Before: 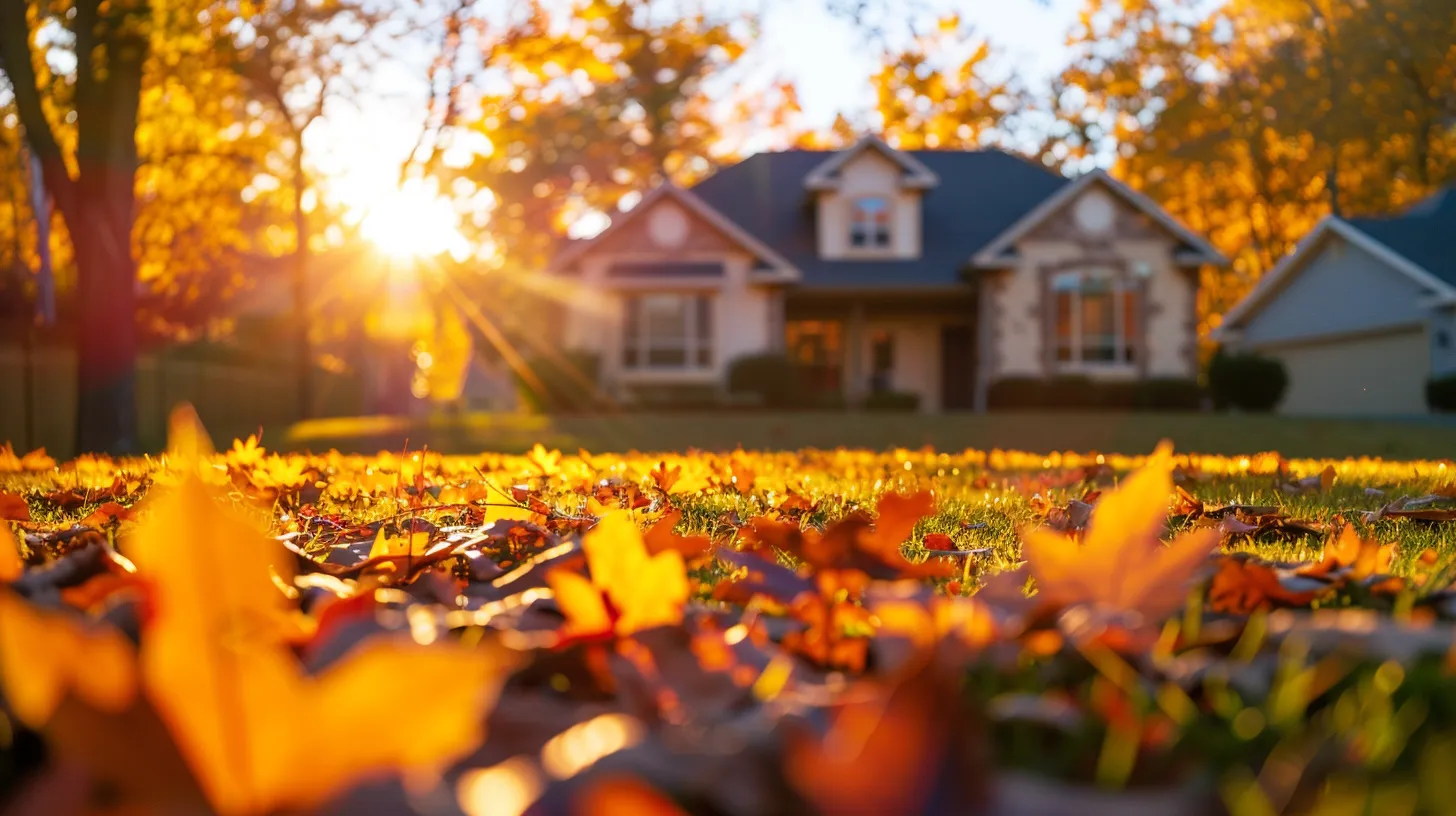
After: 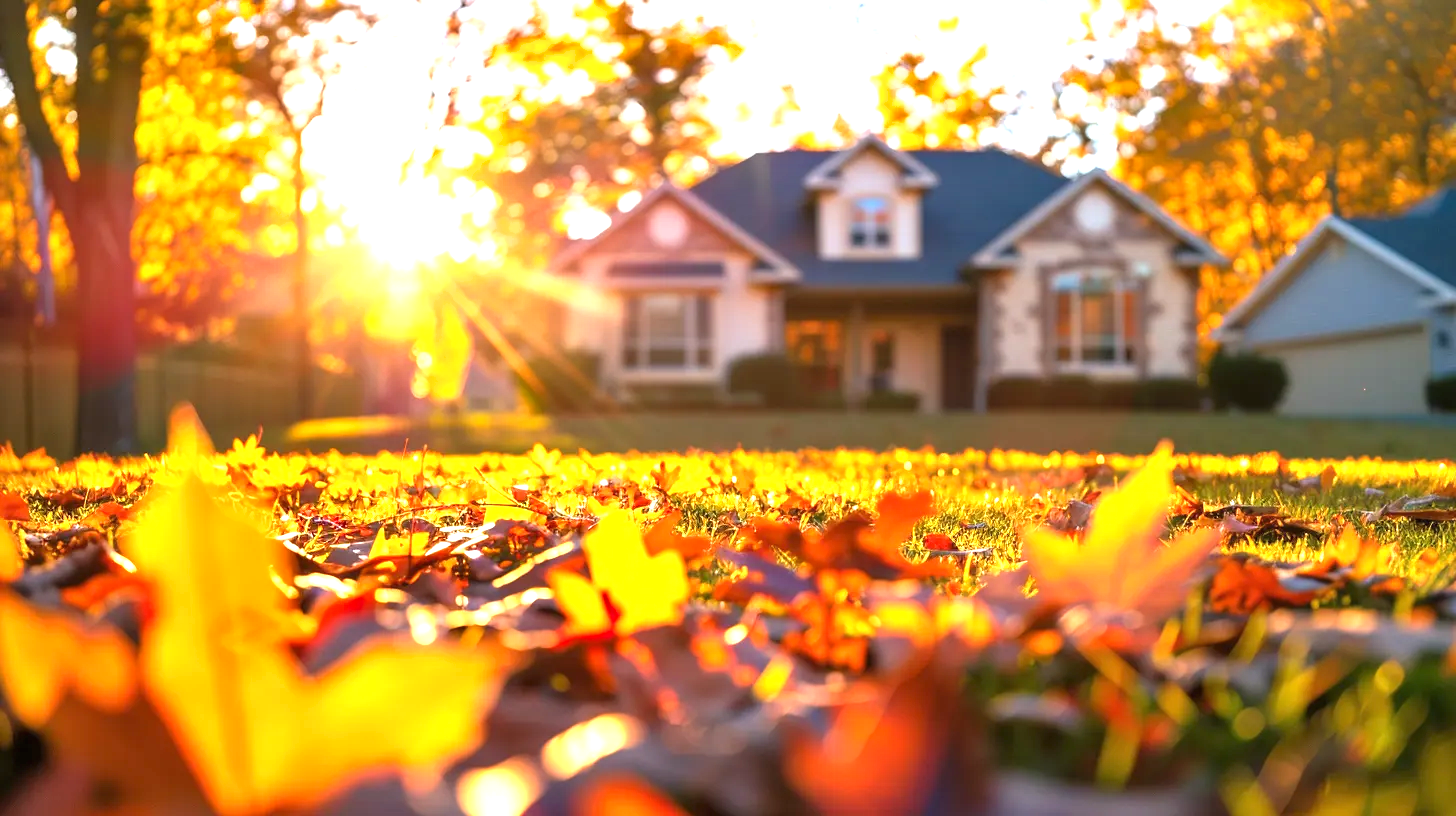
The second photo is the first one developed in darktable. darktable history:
exposure: black level correction 0, exposure 1.199 EV, compensate exposure bias true, compensate highlight preservation false
shadows and highlights: shadows 36.81, highlights -26.8, soften with gaussian
